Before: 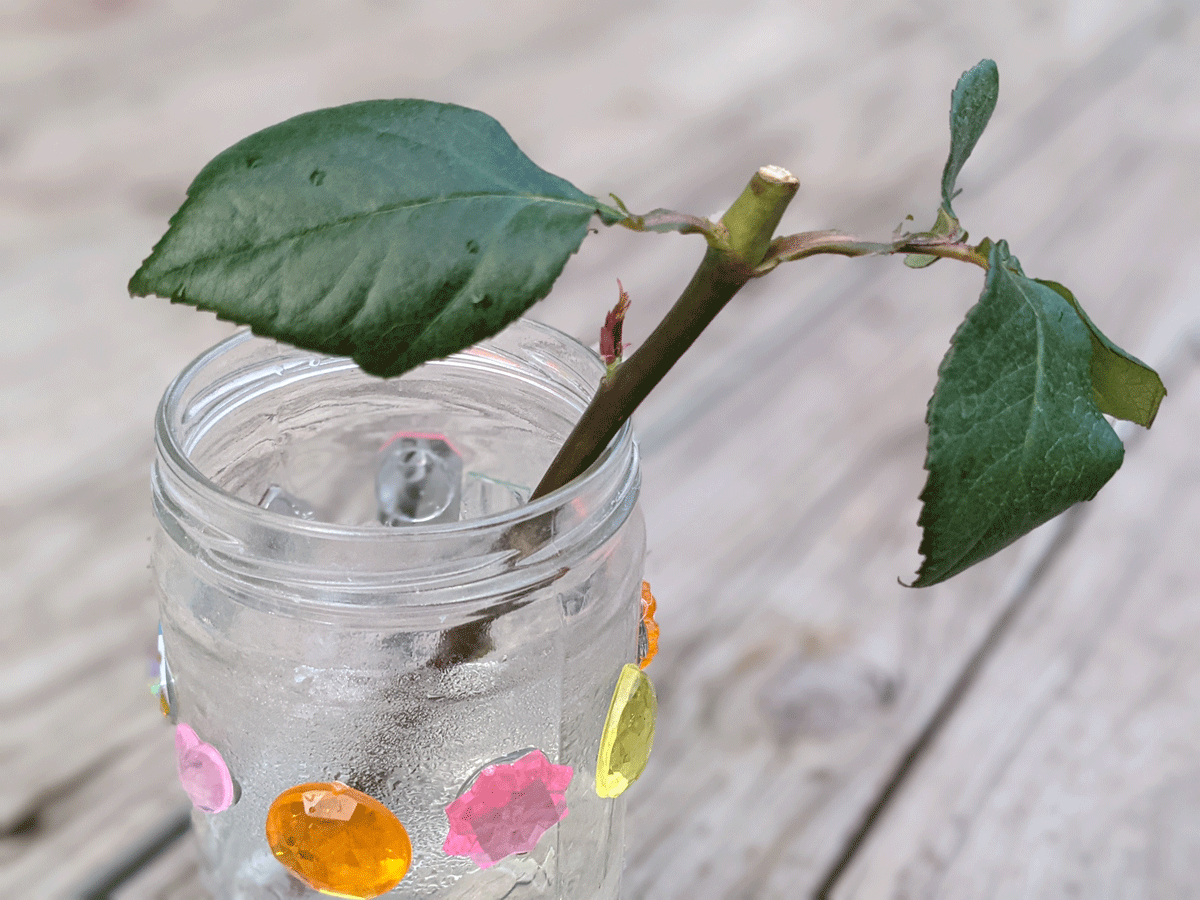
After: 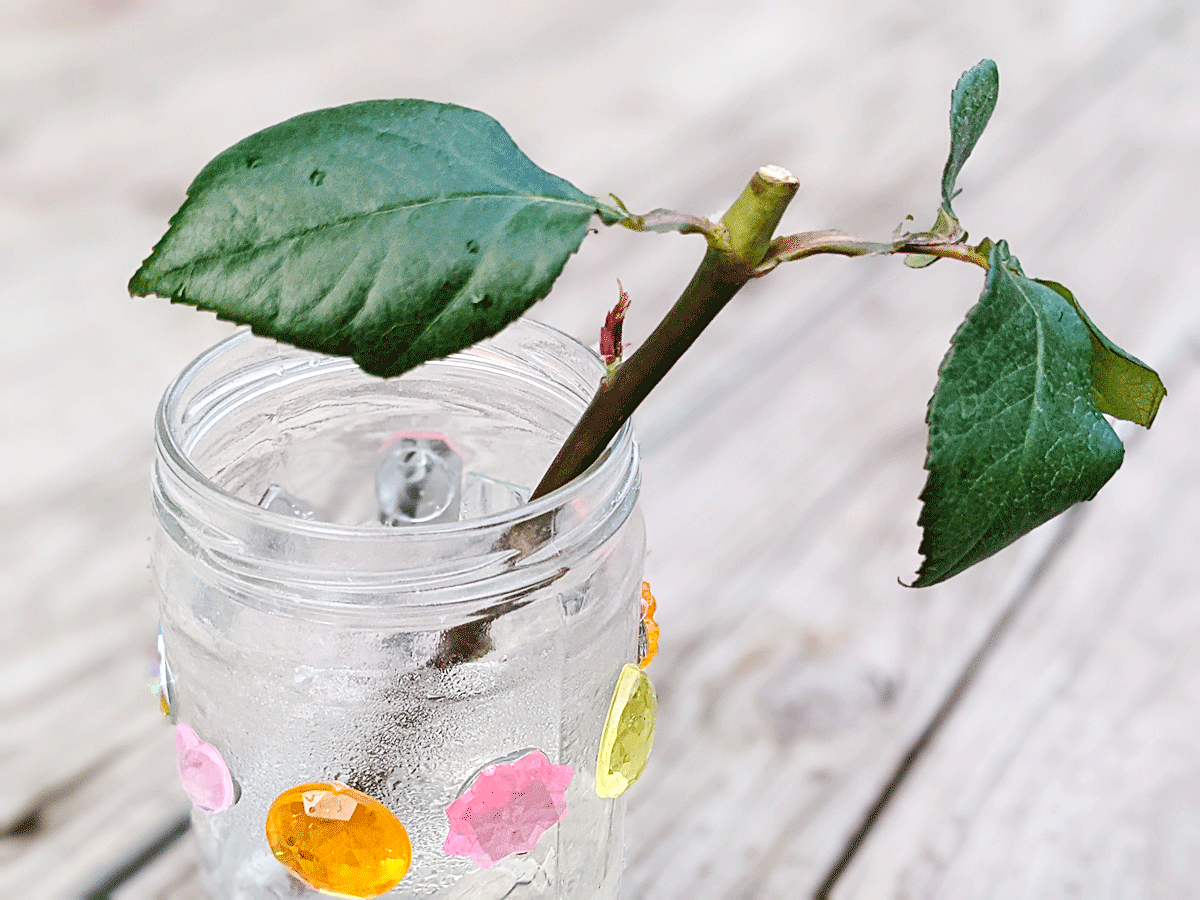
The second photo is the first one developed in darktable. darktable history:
base curve: curves: ch0 [(0, 0) (0.032, 0.025) (0.121, 0.166) (0.206, 0.329) (0.605, 0.79) (1, 1)], preserve colors none
sharpen: on, module defaults
